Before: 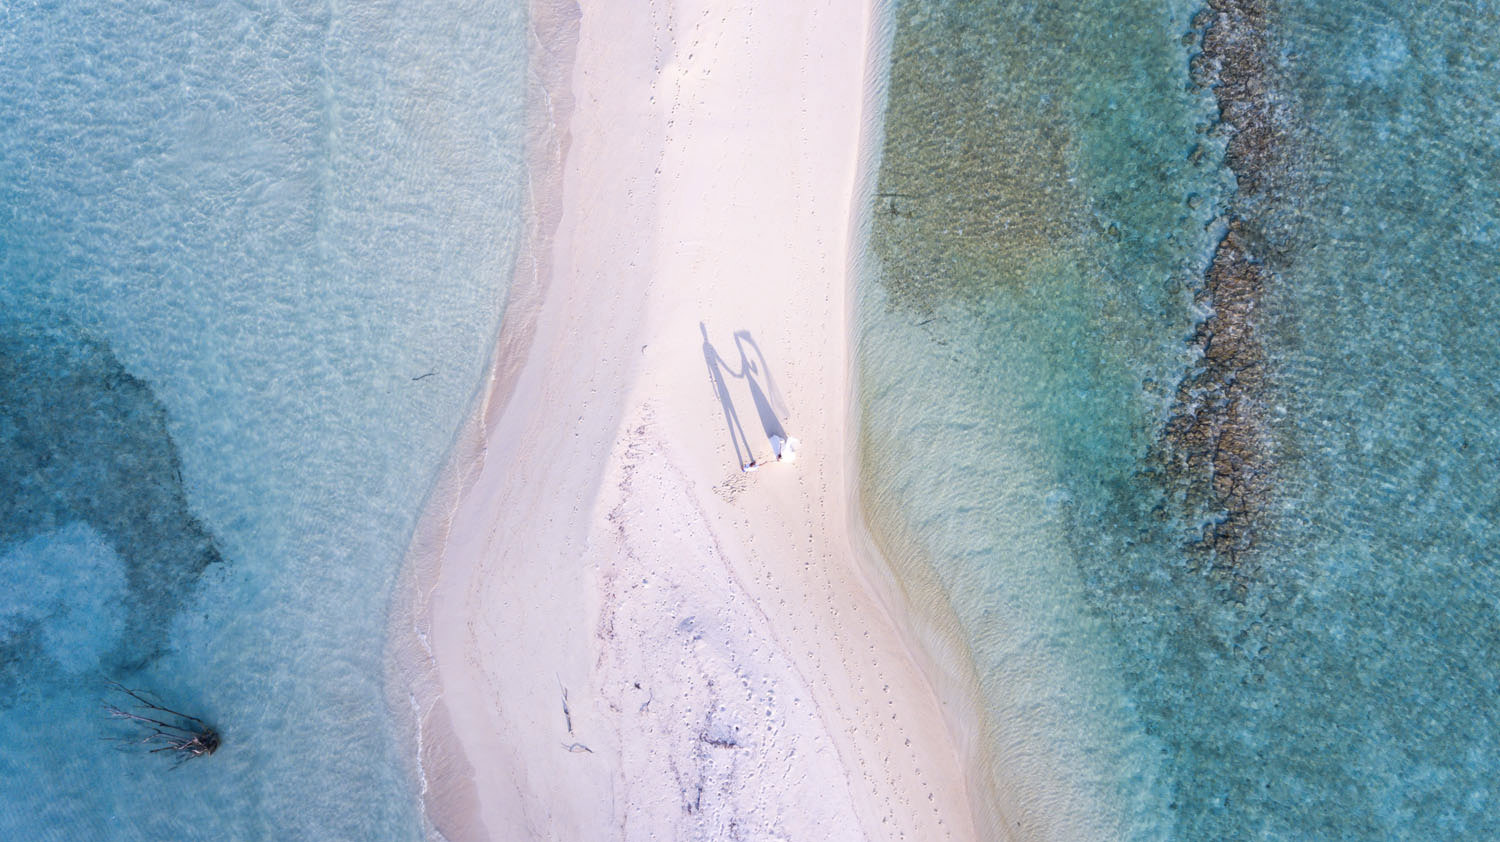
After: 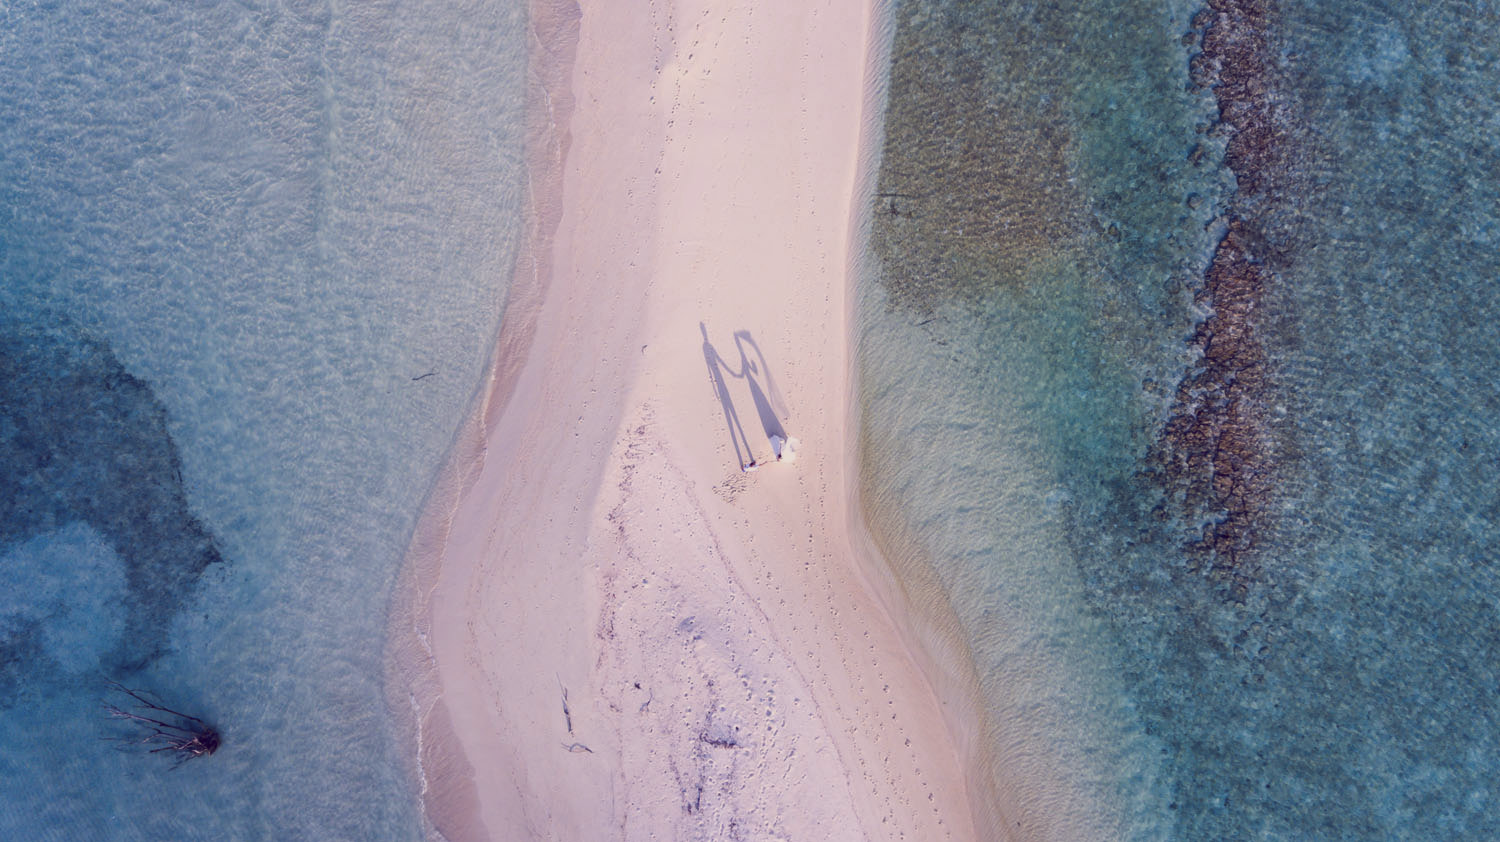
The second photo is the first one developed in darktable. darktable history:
color balance: lift [1.001, 0.997, 0.99, 1.01], gamma [1.007, 1, 0.975, 1.025], gain [1, 1.065, 1.052, 0.935], contrast 13.25%
rotate and perspective: crop left 0, crop top 0
exposure: black level correction 0, exposure -0.721 EV, compensate highlight preservation false
